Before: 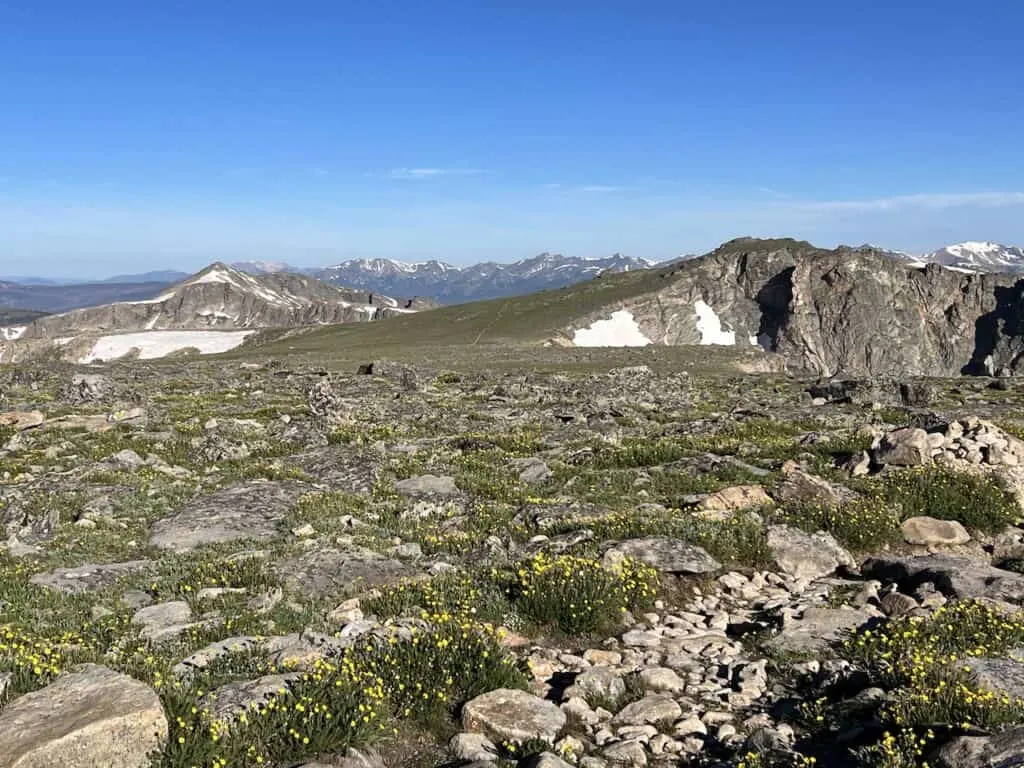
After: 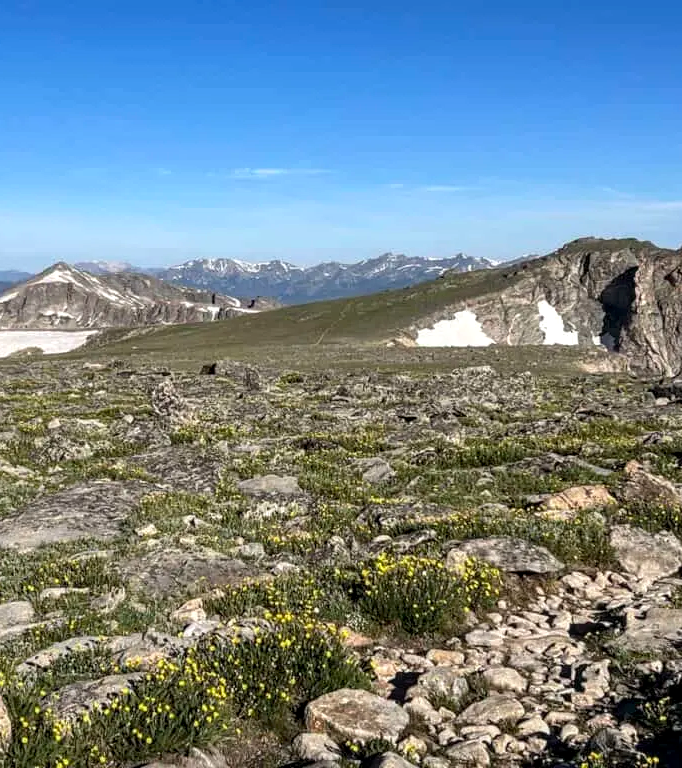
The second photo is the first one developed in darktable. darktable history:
local contrast: detail 130%
crop: left 15.419%, right 17.914%
